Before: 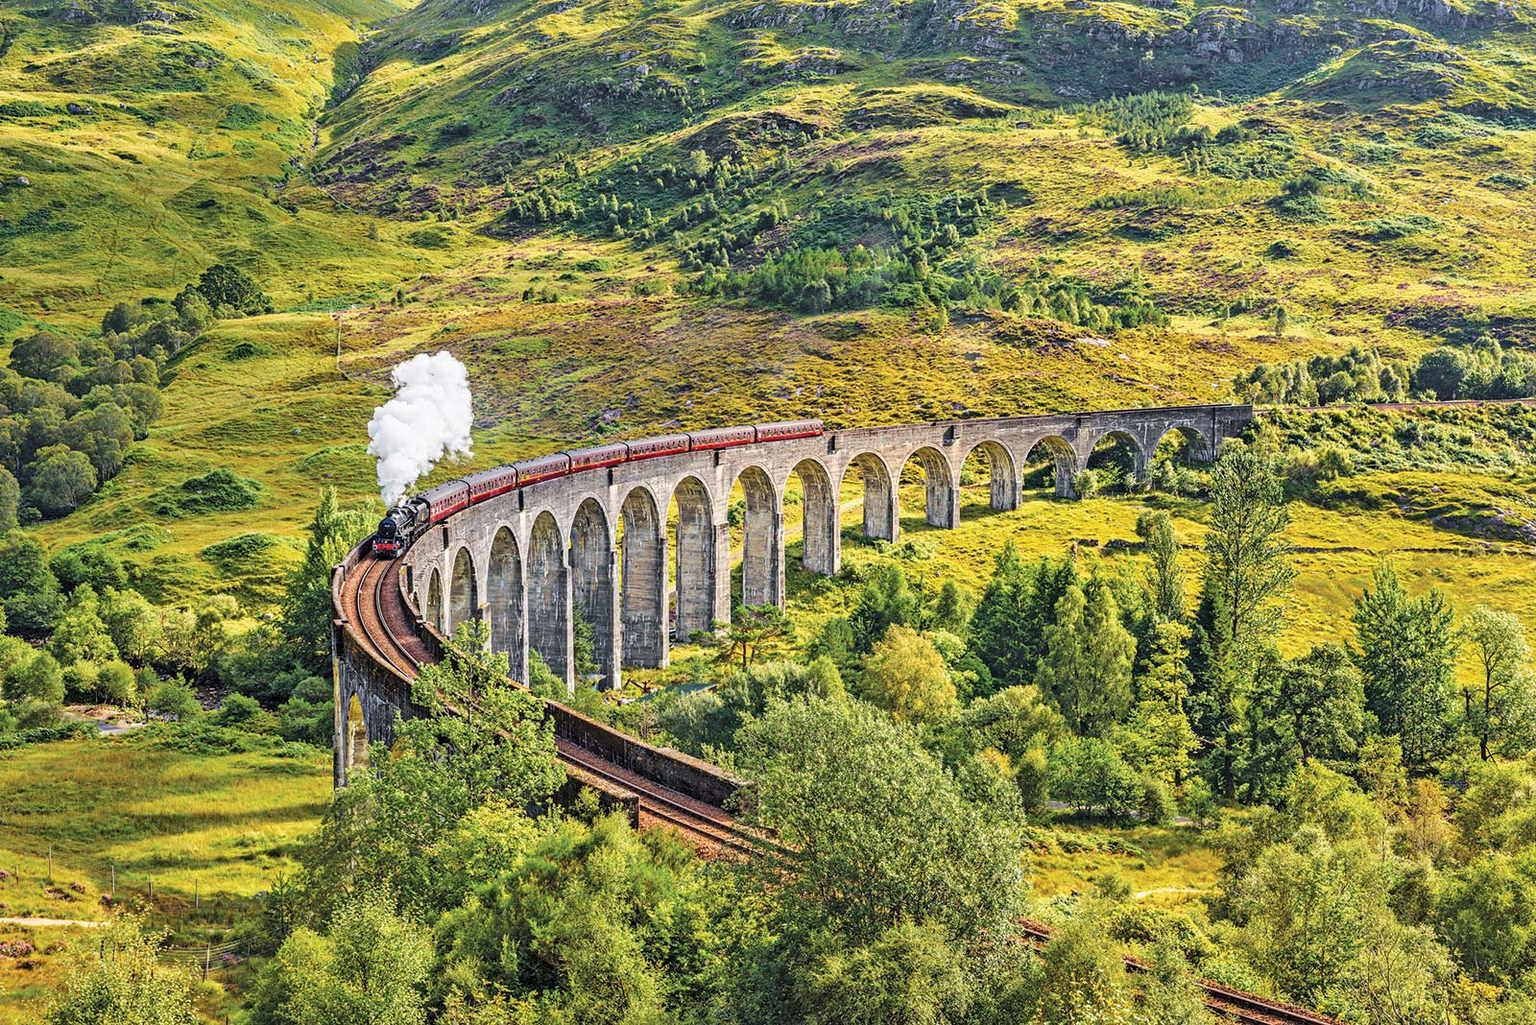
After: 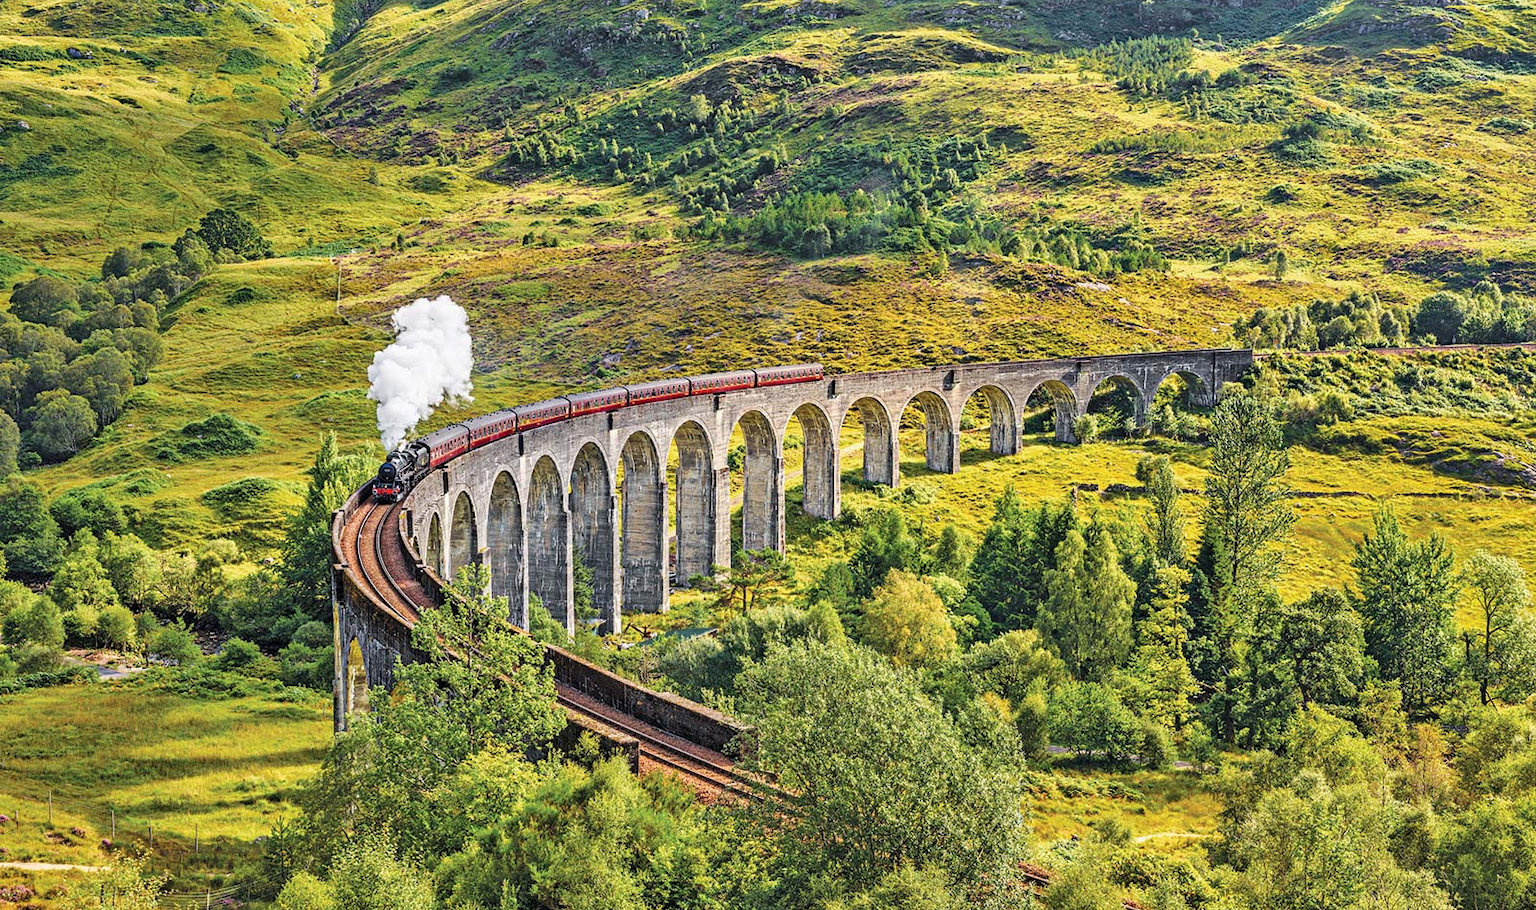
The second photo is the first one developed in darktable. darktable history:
crop and rotate: top 5.51%, bottom 5.672%
shadows and highlights: shadows 76.38, highlights -60.82, soften with gaussian
